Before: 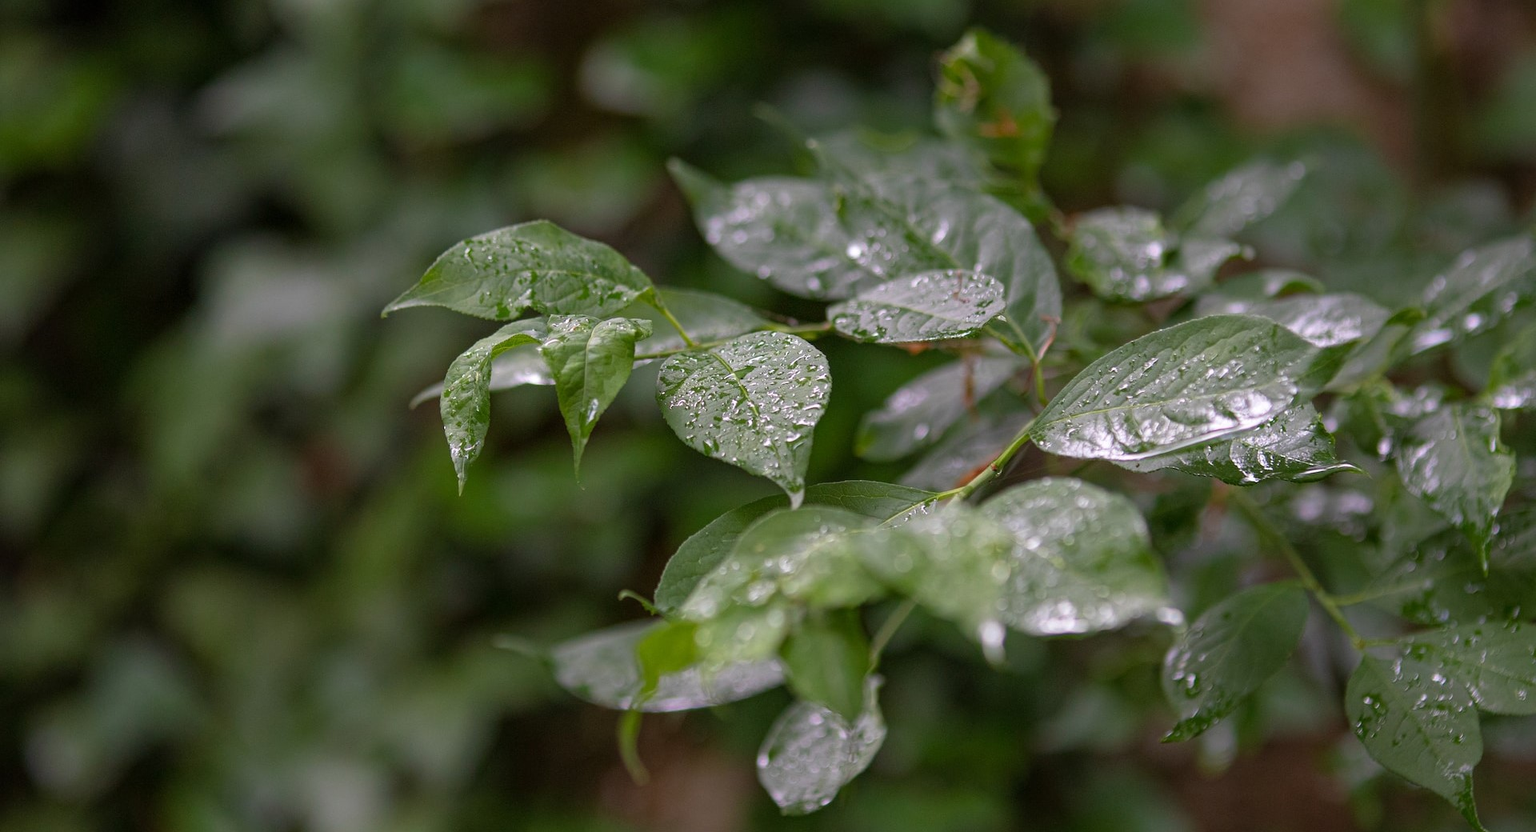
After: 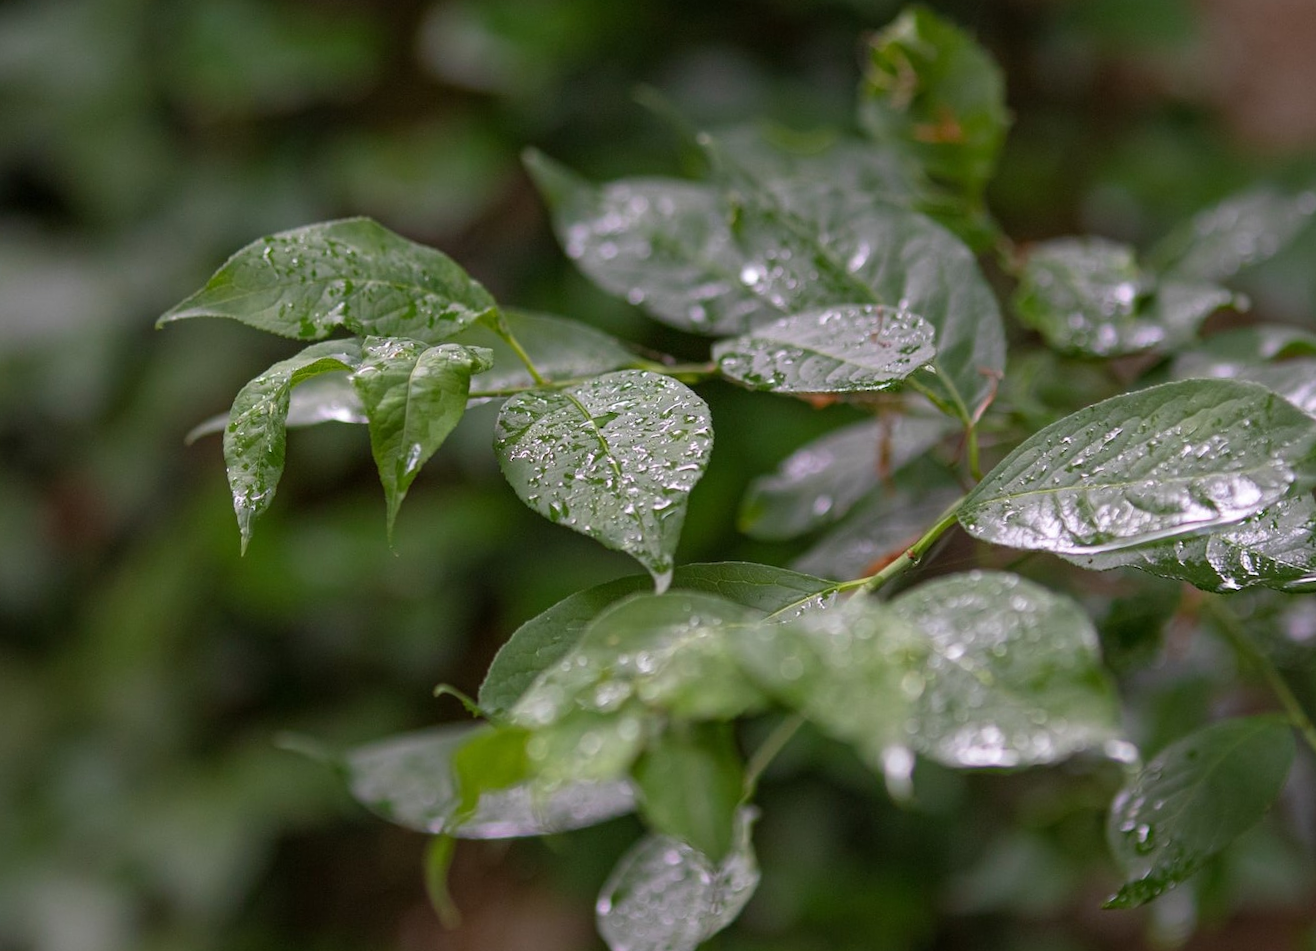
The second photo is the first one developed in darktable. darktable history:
crop and rotate: angle -2.9°, left 14.055%, top 0.016%, right 11.028%, bottom 0.076%
